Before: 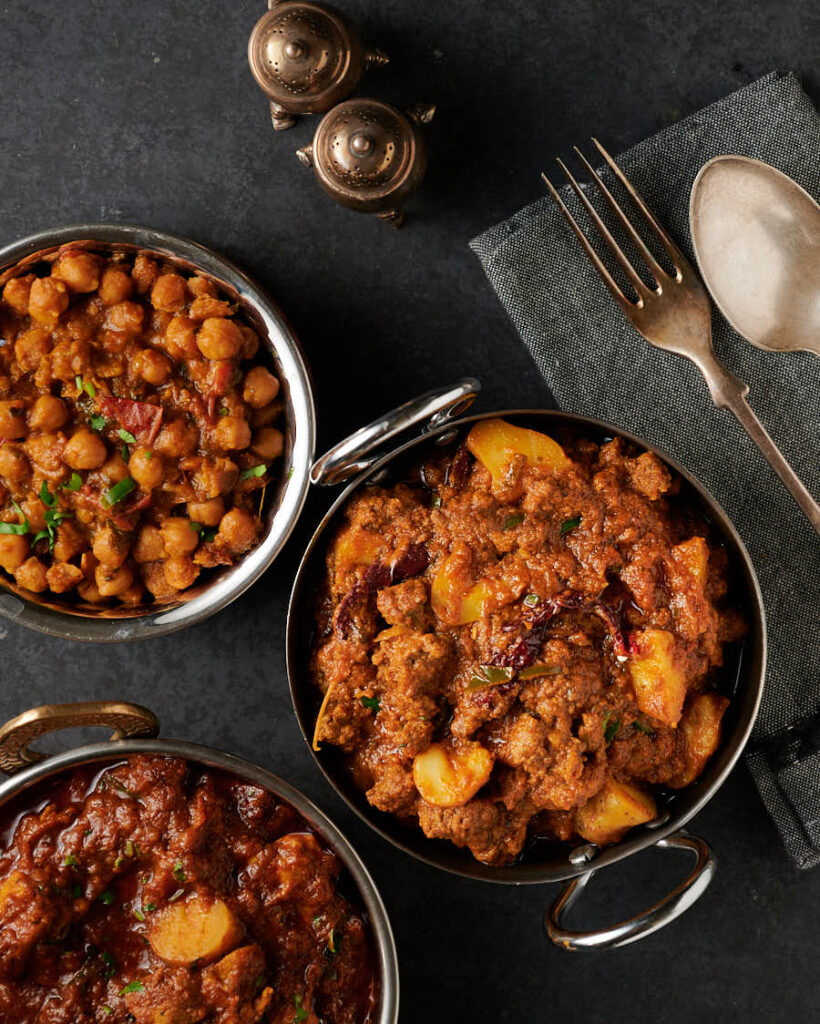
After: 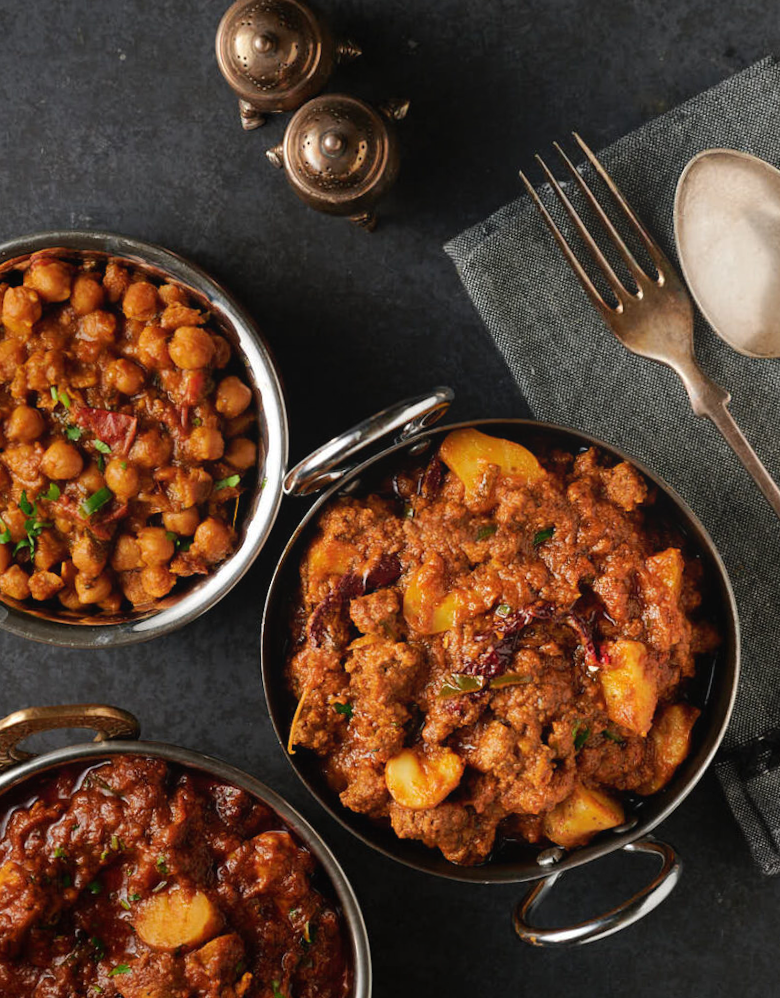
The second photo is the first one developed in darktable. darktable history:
rotate and perspective: rotation 0.074°, lens shift (vertical) 0.096, lens shift (horizontal) -0.041, crop left 0.043, crop right 0.952, crop top 0.024, crop bottom 0.979
bloom: size 40%
